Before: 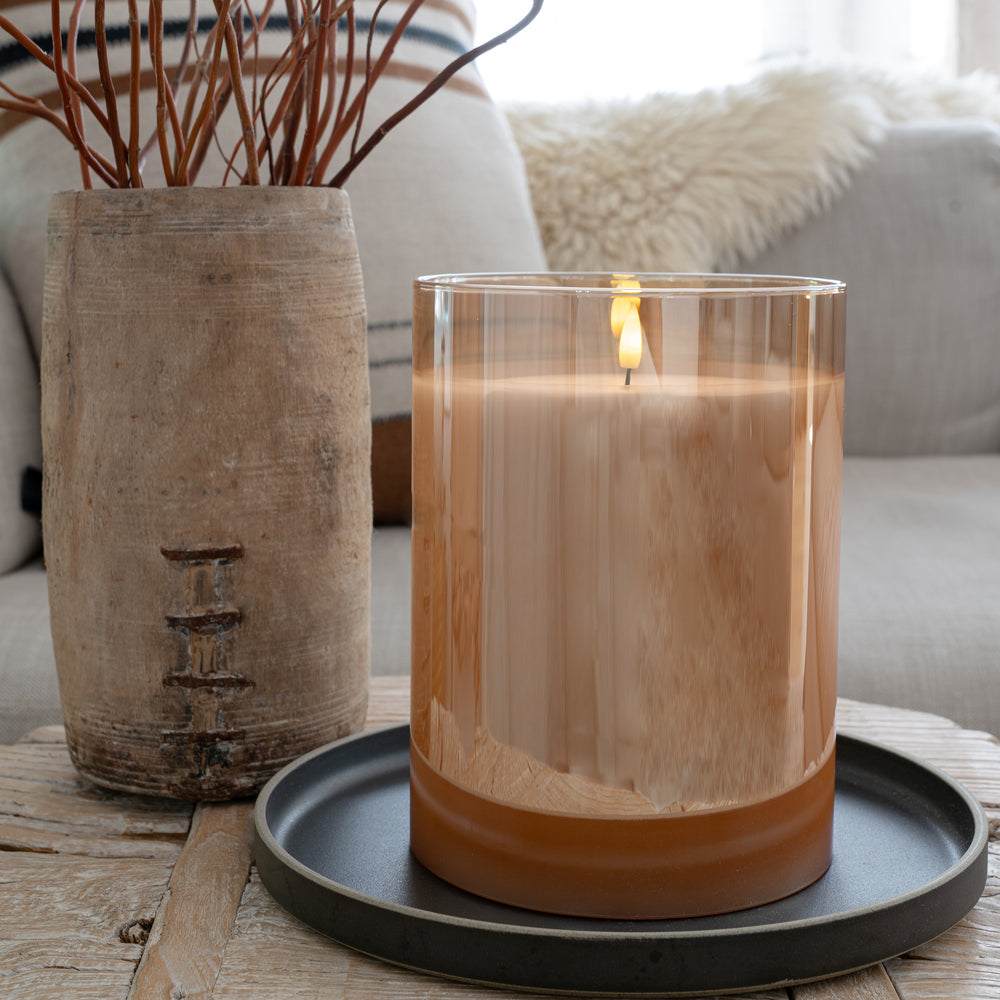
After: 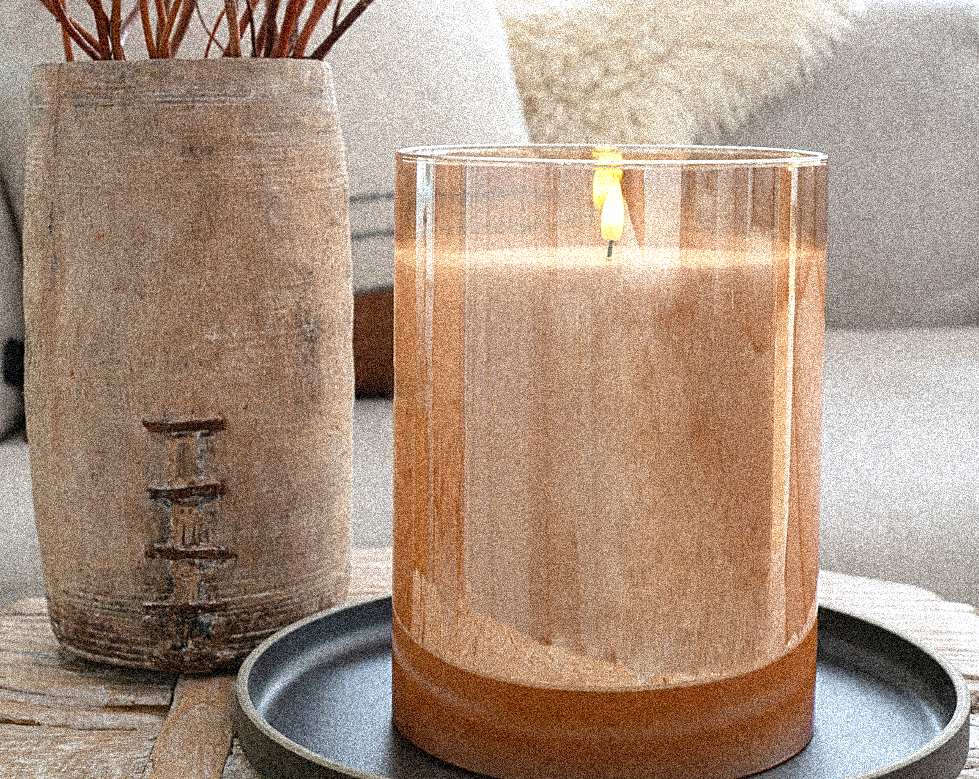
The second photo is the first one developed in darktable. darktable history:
grain: coarseness 3.75 ISO, strength 100%, mid-tones bias 0%
crop and rotate: left 1.814%, top 12.818%, right 0.25%, bottom 9.225%
sharpen: amount 0.478
exposure: black level correction 0, exposure 0.7 EV, compensate exposure bias true, compensate highlight preservation false
white balance: emerald 1
